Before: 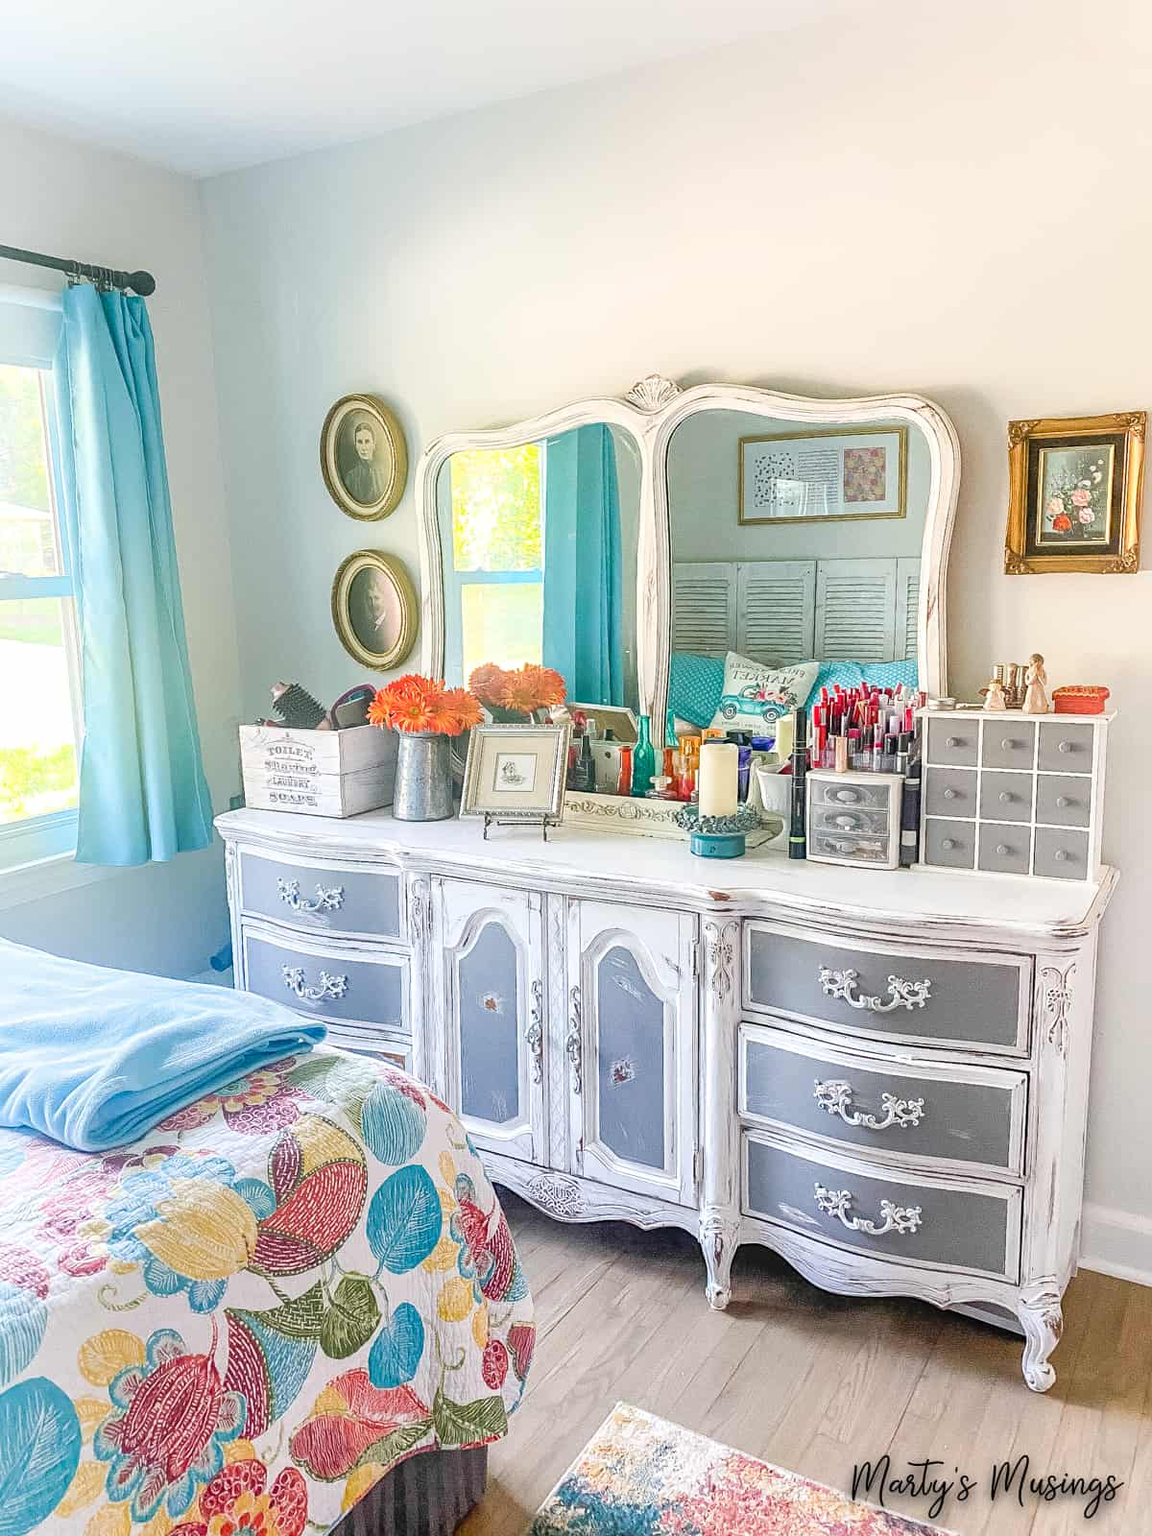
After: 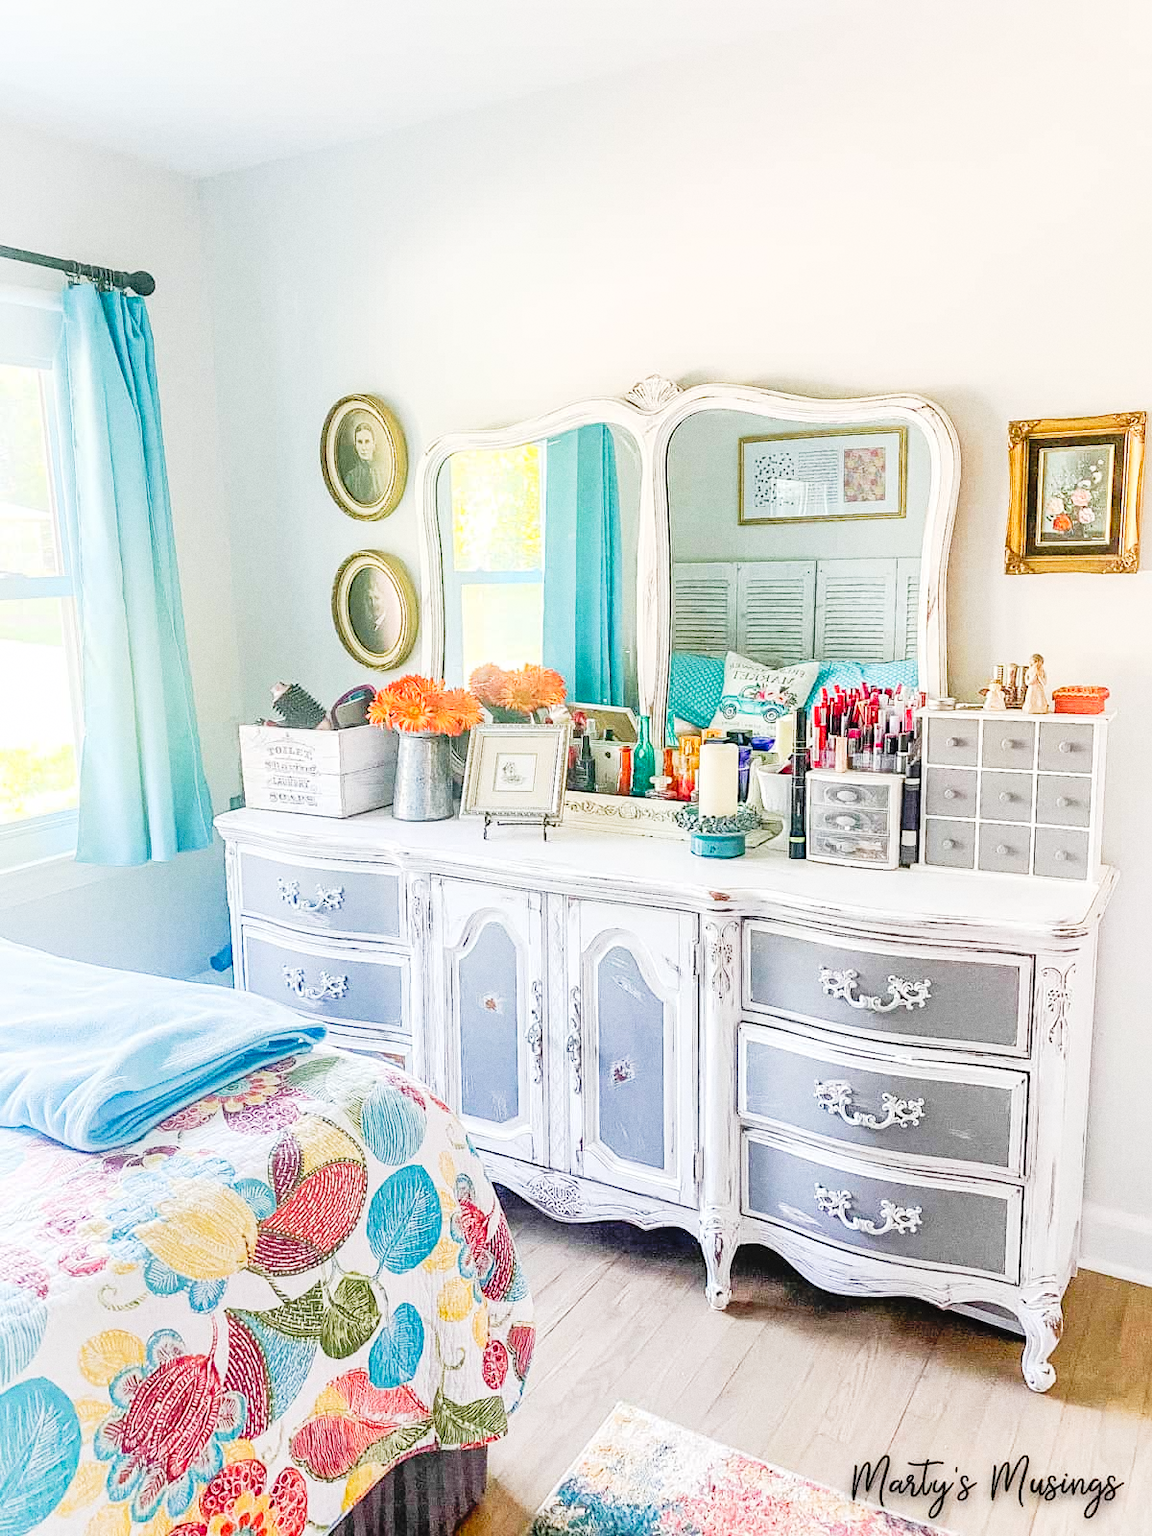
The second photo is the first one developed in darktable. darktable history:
grain: coarseness 0.09 ISO
tone curve: curves: ch0 [(0, 0) (0.003, 0.011) (0.011, 0.014) (0.025, 0.023) (0.044, 0.035) (0.069, 0.047) (0.1, 0.065) (0.136, 0.098) (0.177, 0.139) (0.224, 0.214) (0.277, 0.306) (0.335, 0.392) (0.399, 0.484) (0.468, 0.584) (0.543, 0.68) (0.623, 0.772) (0.709, 0.847) (0.801, 0.905) (0.898, 0.951) (1, 1)], preserve colors none
